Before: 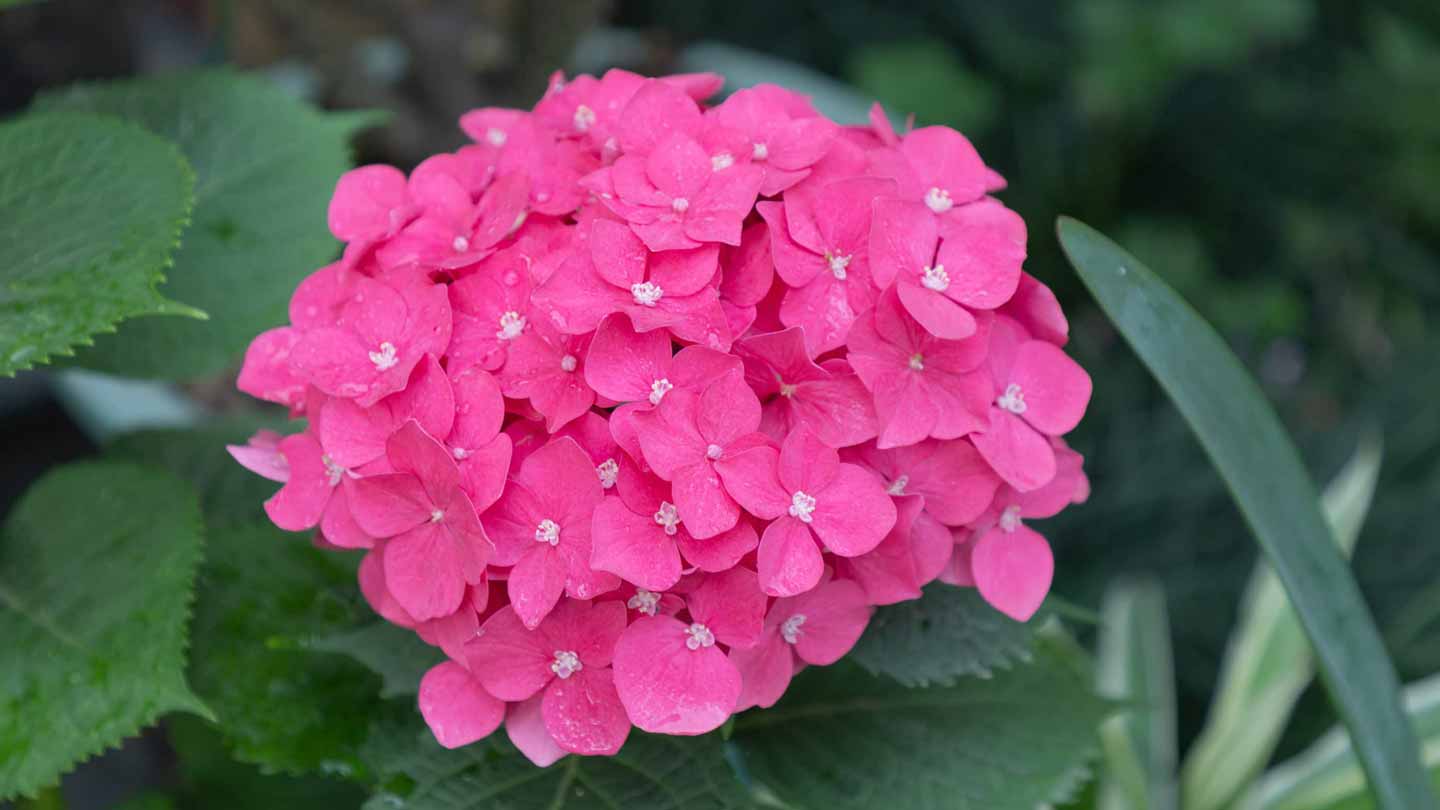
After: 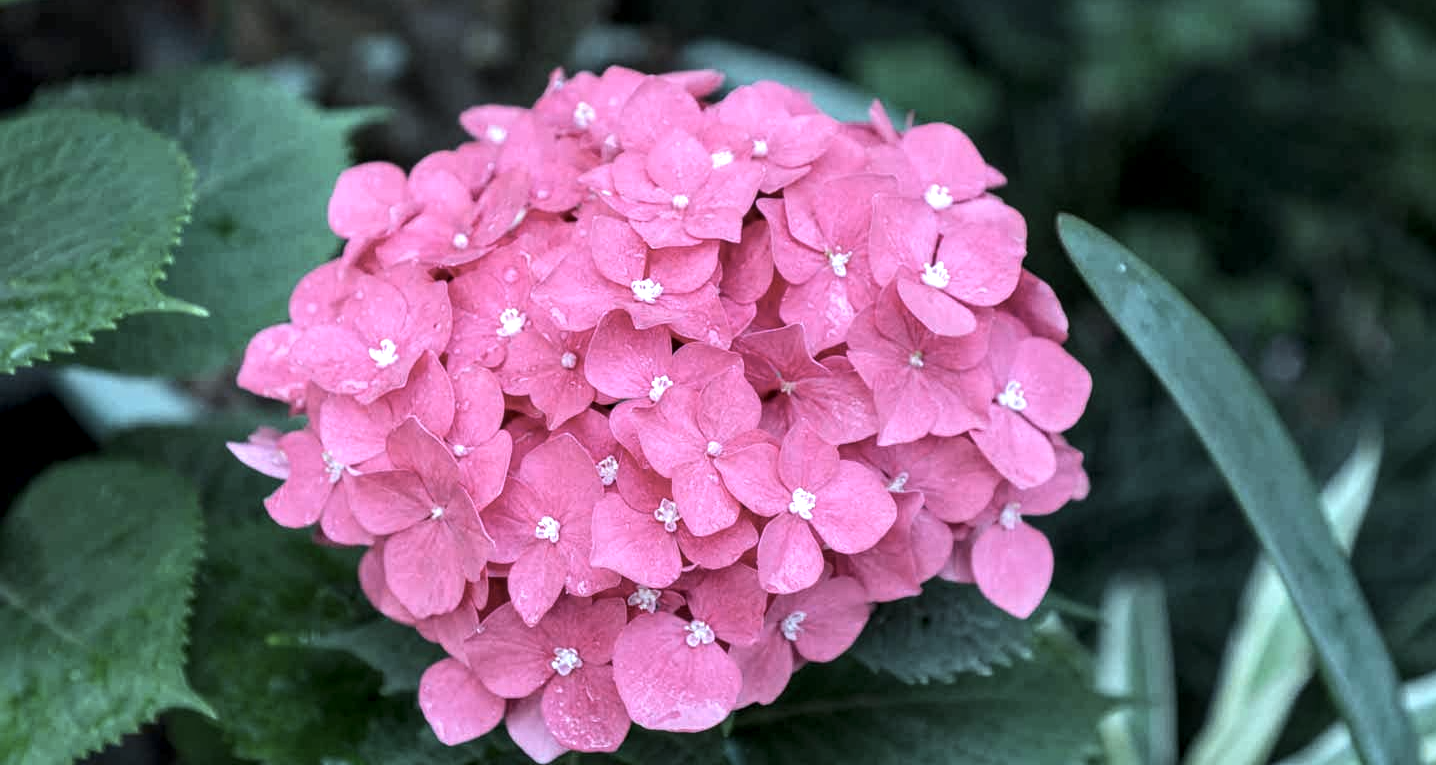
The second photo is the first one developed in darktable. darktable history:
local contrast: detail 140%
crop: top 0.448%, right 0.264%, bottom 5.045%
tone equalizer: -8 EV -0.75 EV, -7 EV -0.7 EV, -6 EV -0.6 EV, -5 EV -0.4 EV, -3 EV 0.4 EV, -2 EV 0.6 EV, -1 EV 0.7 EV, +0 EV 0.75 EV, edges refinement/feathering 500, mask exposure compensation -1.57 EV, preserve details no
color correction: highlights a* -12.64, highlights b* -18.1, saturation 0.7
